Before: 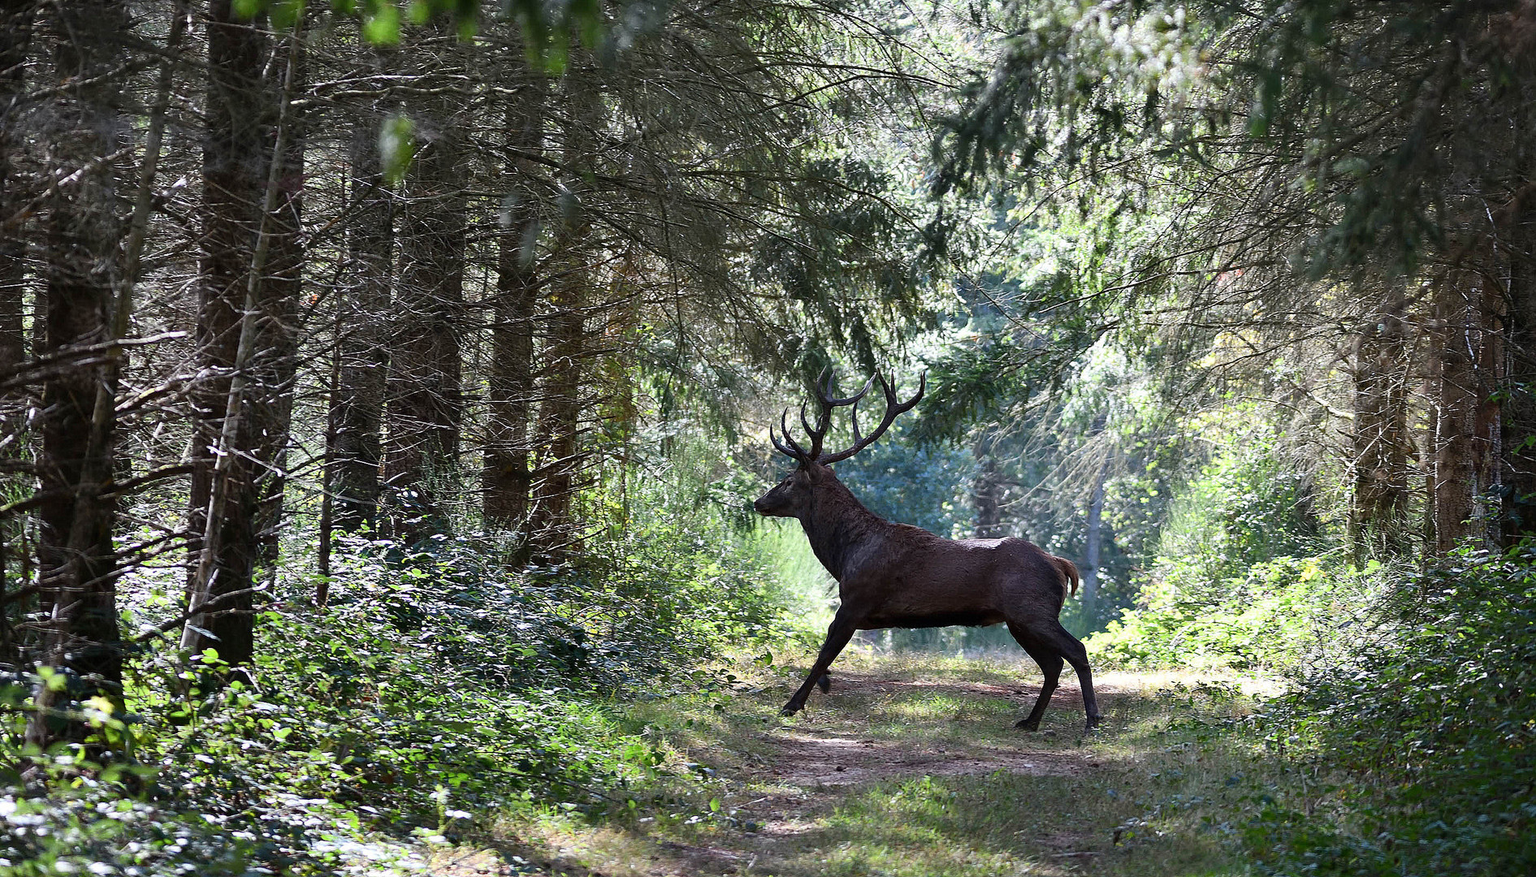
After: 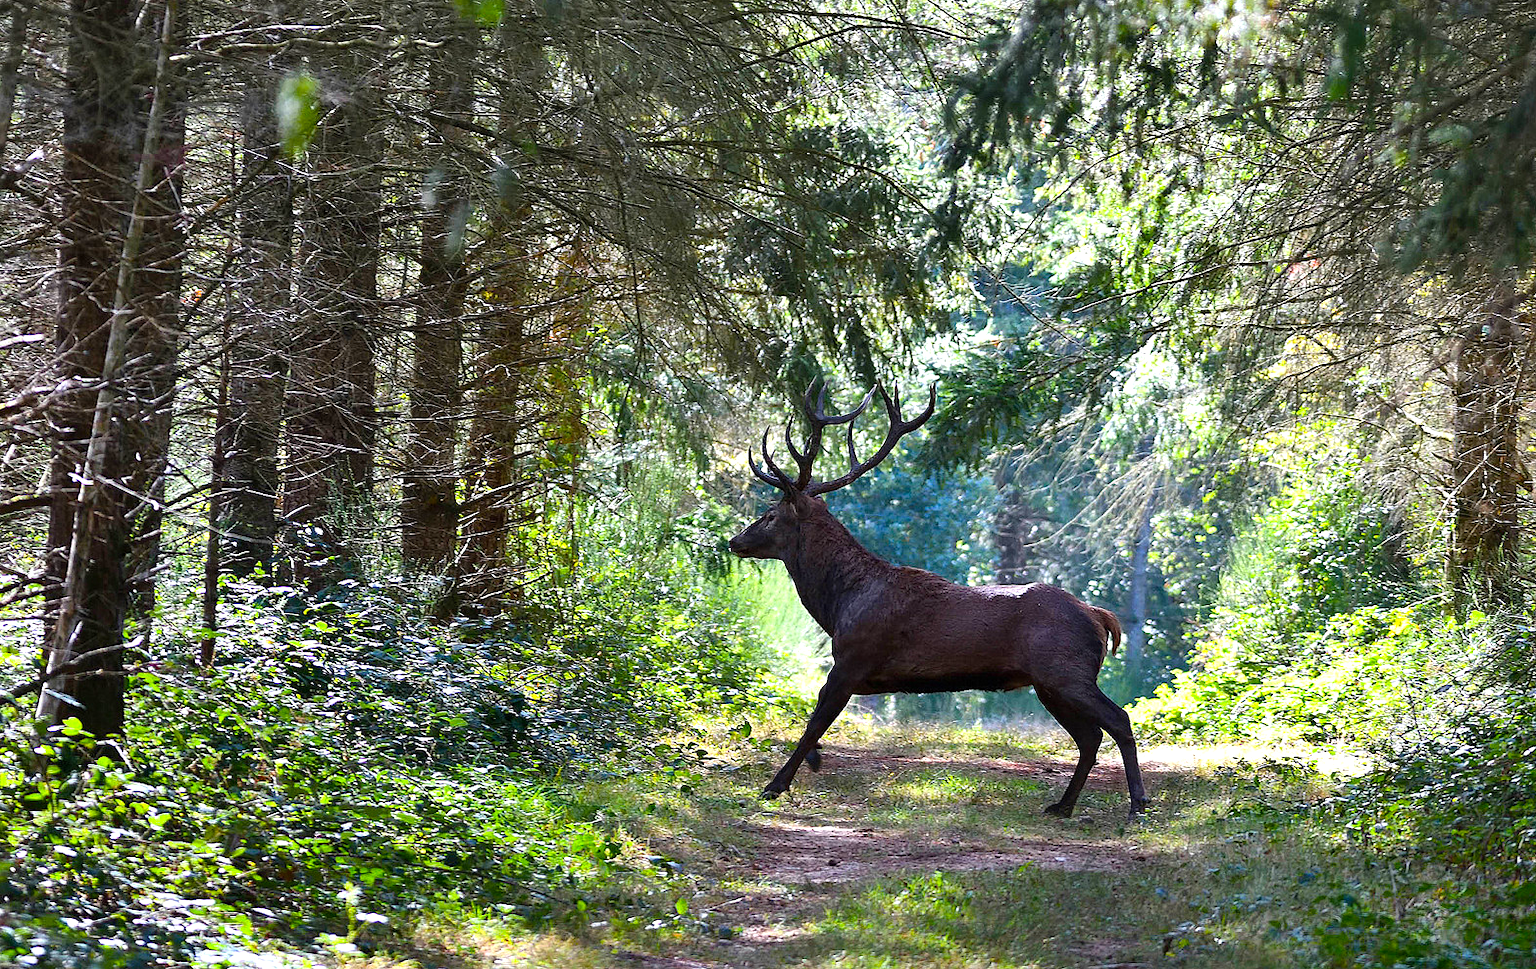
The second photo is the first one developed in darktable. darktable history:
crop: left 9.807%, top 6.259%, right 7.334%, bottom 2.177%
color balance rgb: perceptual saturation grading › global saturation 36%, perceptual brilliance grading › global brilliance 10%, global vibrance 20%
shadows and highlights: soften with gaussian
